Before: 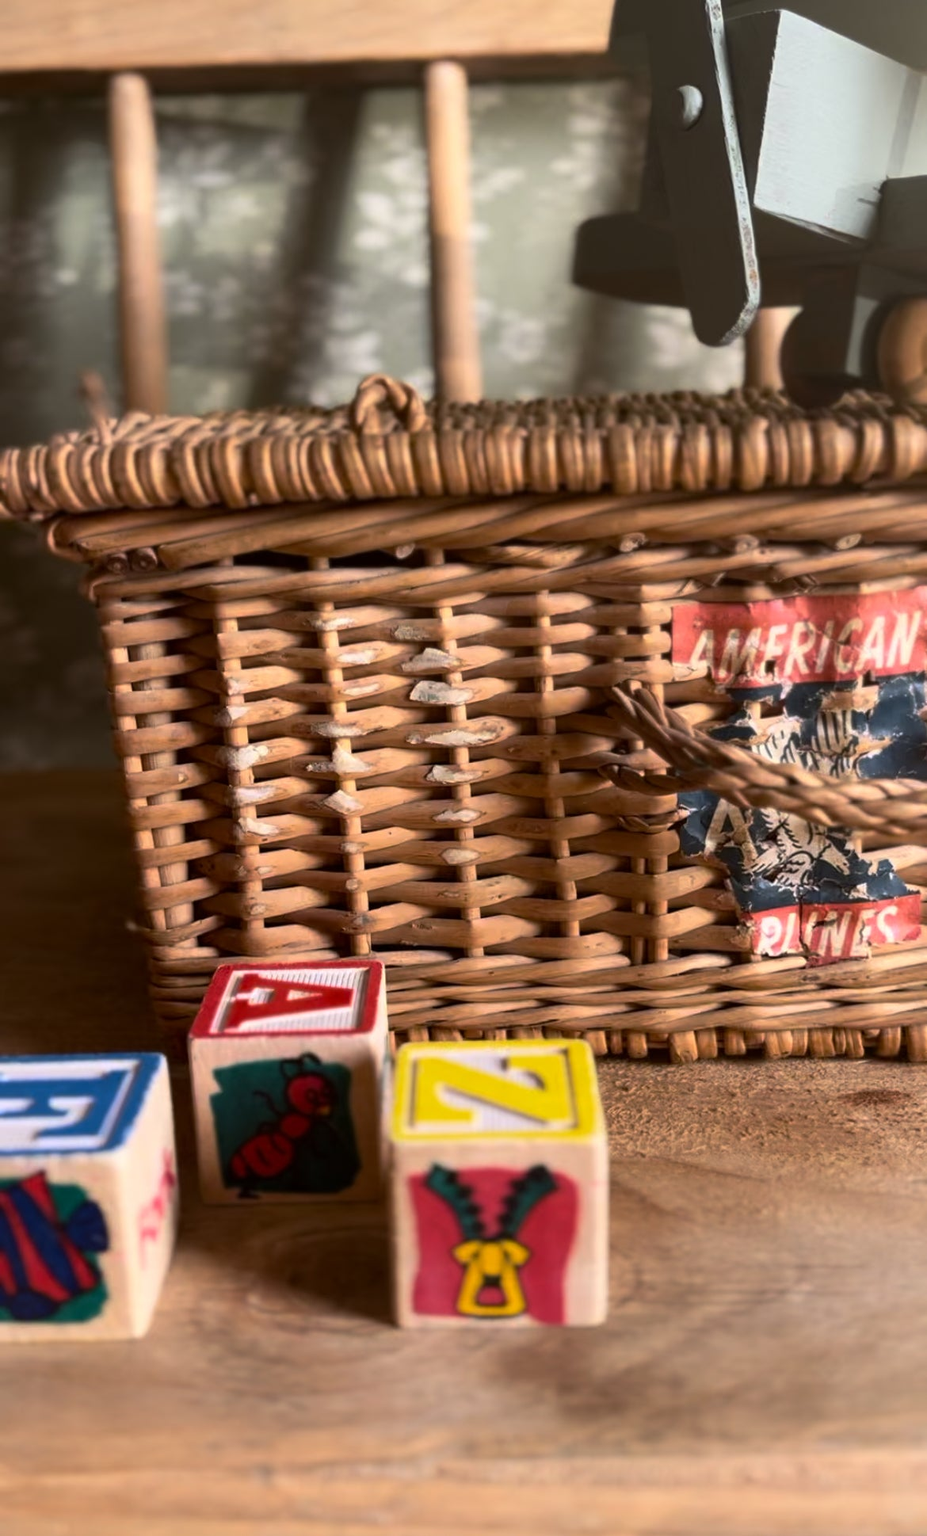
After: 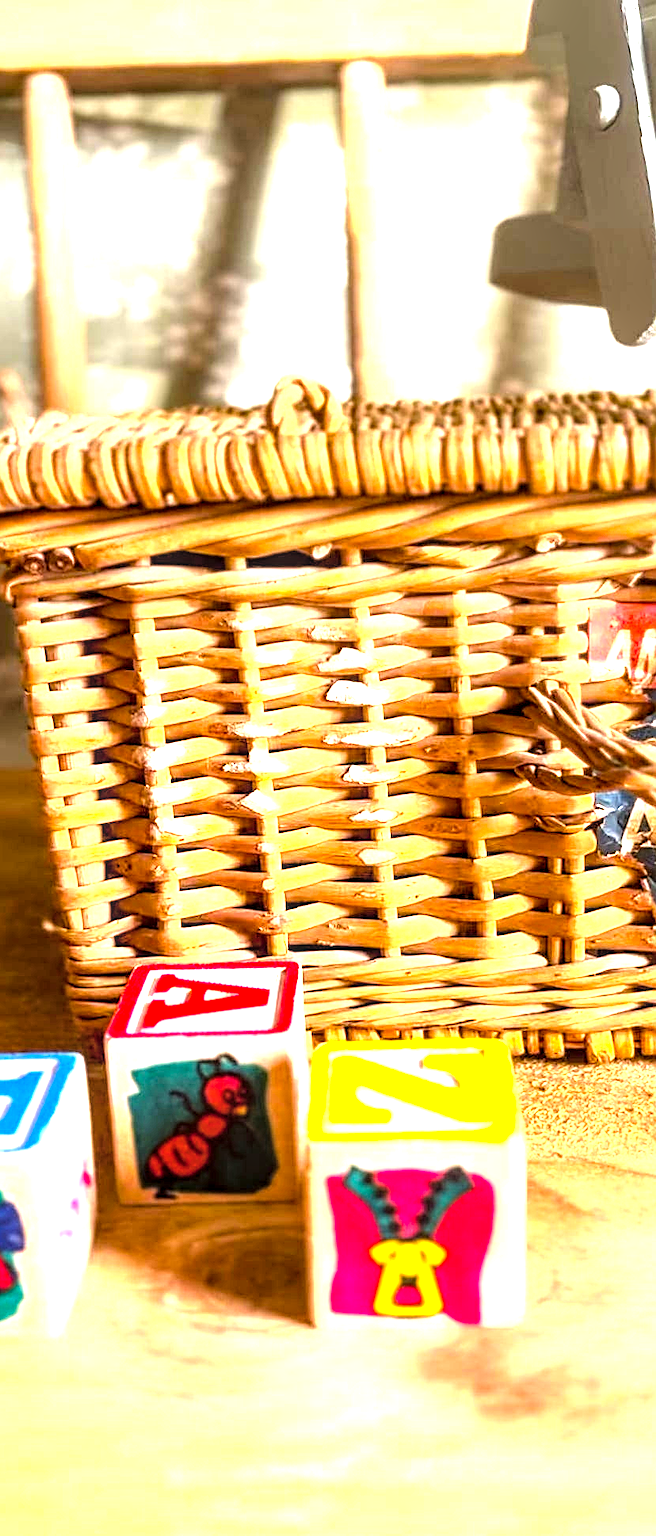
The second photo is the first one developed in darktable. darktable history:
crop and rotate: left 8.989%, right 20.095%
local contrast: highlights 77%, shadows 56%, detail 174%, midtone range 0.423
color balance rgb: perceptual saturation grading › global saturation 25.542%, global vibrance 9.671%
exposure: black level correction 0, exposure 1.742 EV, compensate highlight preservation false
sharpen: on, module defaults
contrast brightness saturation: contrast 0.072, brightness 0.077, saturation 0.184
tone equalizer: -8 EV -0.736 EV, -7 EV -0.728 EV, -6 EV -0.573 EV, -5 EV -0.416 EV, -3 EV 0.389 EV, -2 EV 0.6 EV, -1 EV 0.688 EV, +0 EV 0.745 EV
